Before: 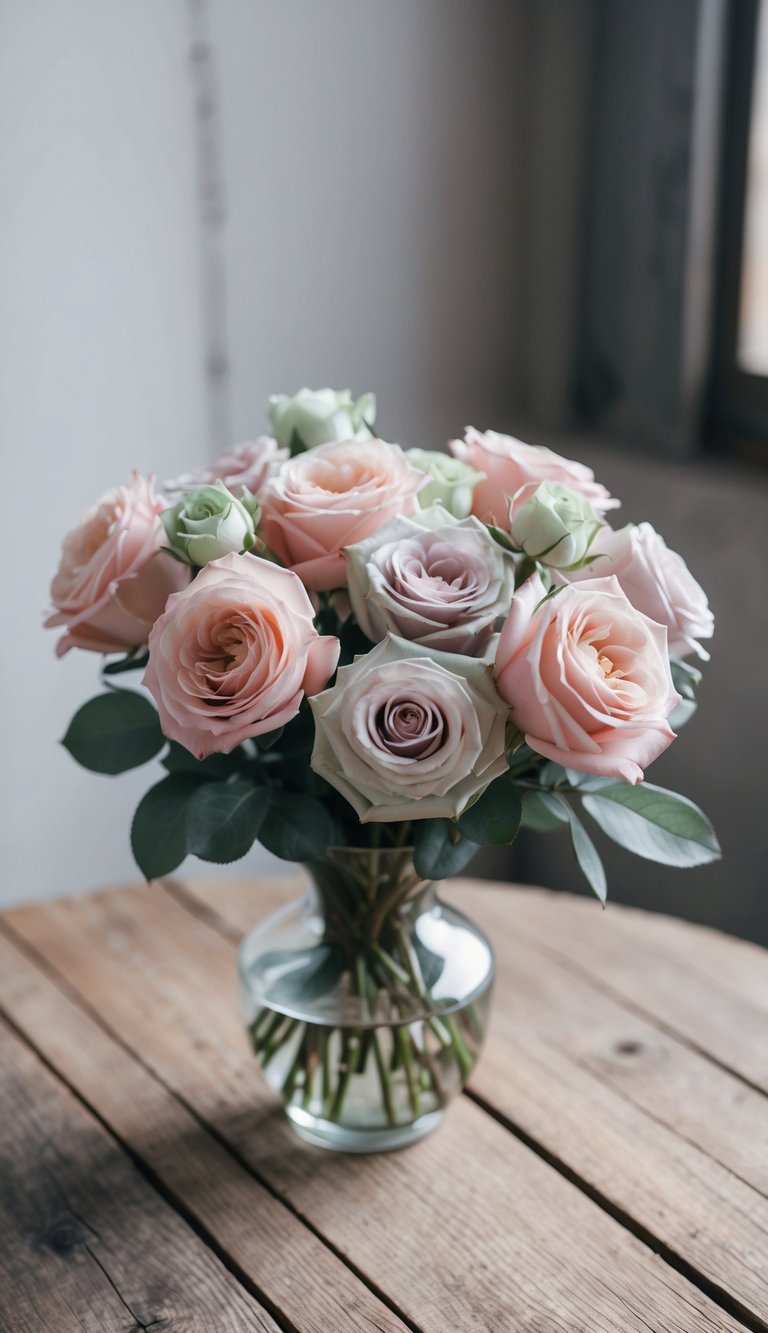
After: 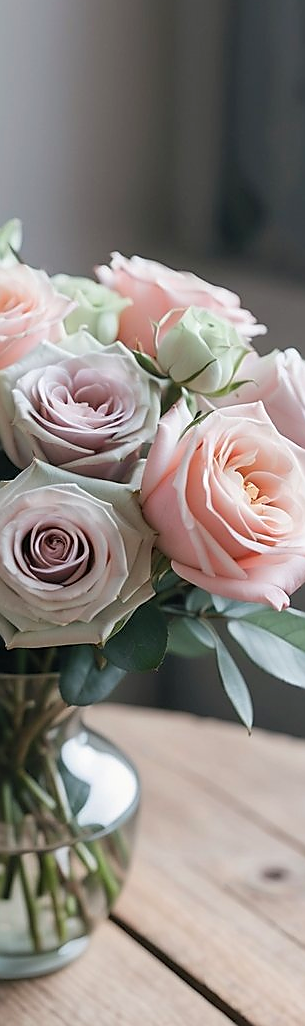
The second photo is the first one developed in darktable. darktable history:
contrast brightness saturation: contrast 0.029, brightness 0.059, saturation 0.133
crop: left 46.14%, top 13.056%, right 14.022%, bottom 9.904%
sharpen: radius 1.357, amount 1.253, threshold 0.784
